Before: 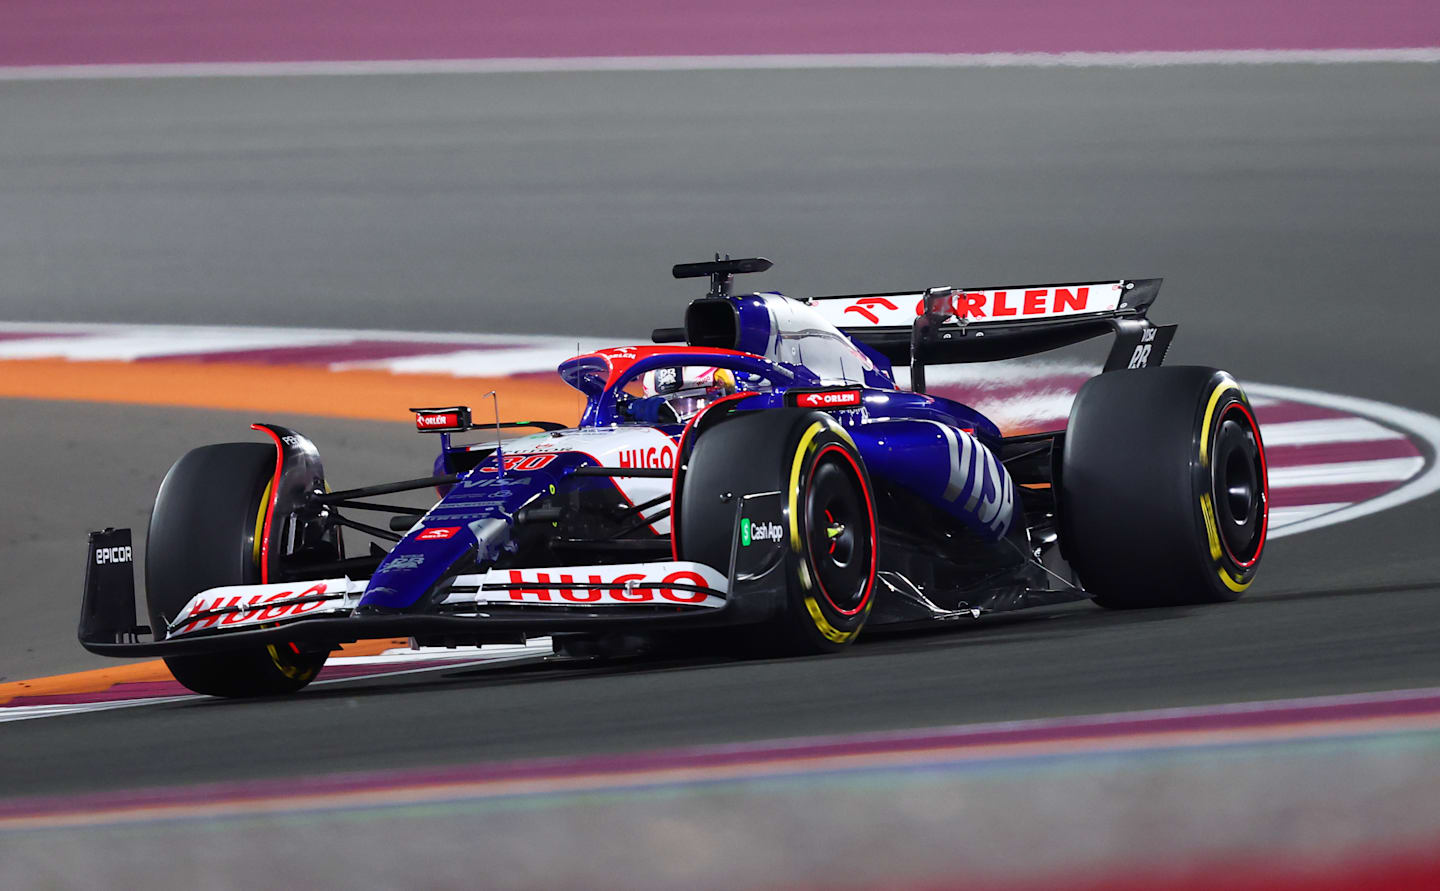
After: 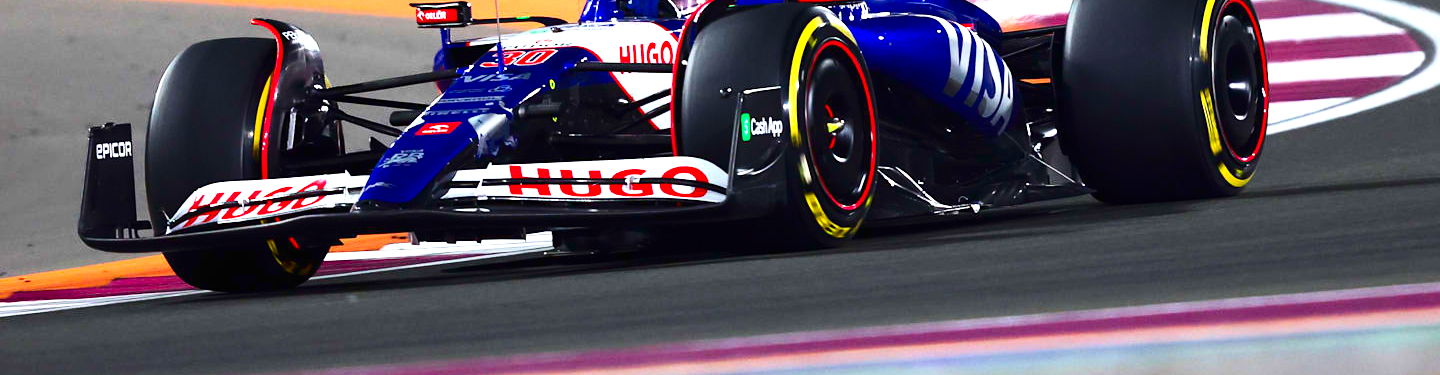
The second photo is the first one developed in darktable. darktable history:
crop: top 45.551%, bottom 12.262%
contrast brightness saturation: contrast 0.21, brightness -0.11, saturation 0.21
exposure: black level correction 0, exposure 1 EV, compensate exposure bias true, compensate highlight preservation false
